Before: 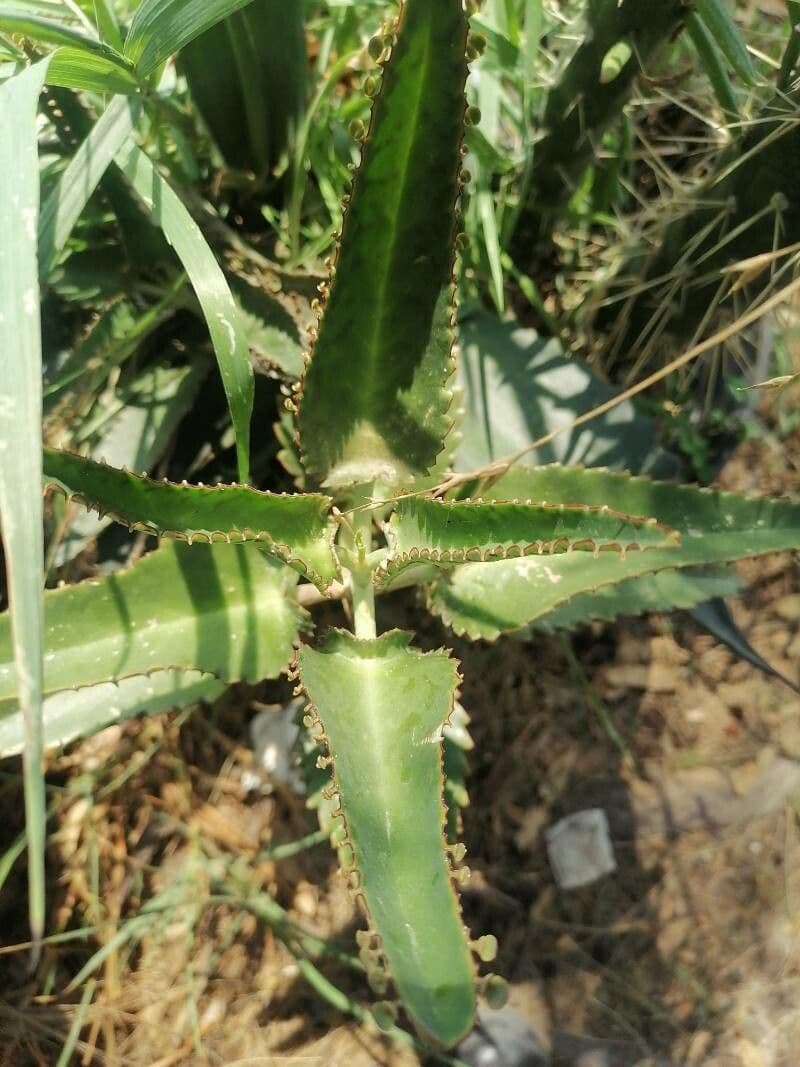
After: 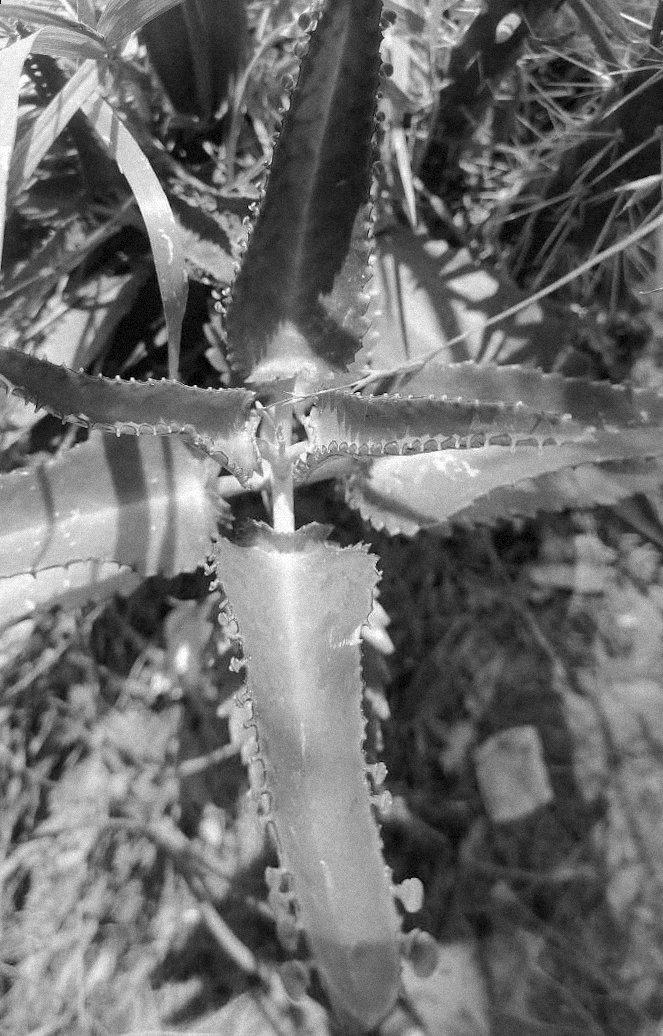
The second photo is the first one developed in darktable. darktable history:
white balance: red 1.004, blue 1.024
grain: mid-tones bias 0%
rotate and perspective: rotation 0.72°, lens shift (vertical) -0.352, lens shift (horizontal) -0.051, crop left 0.152, crop right 0.859, crop top 0.019, crop bottom 0.964
color contrast: green-magenta contrast 0, blue-yellow contrast 0
